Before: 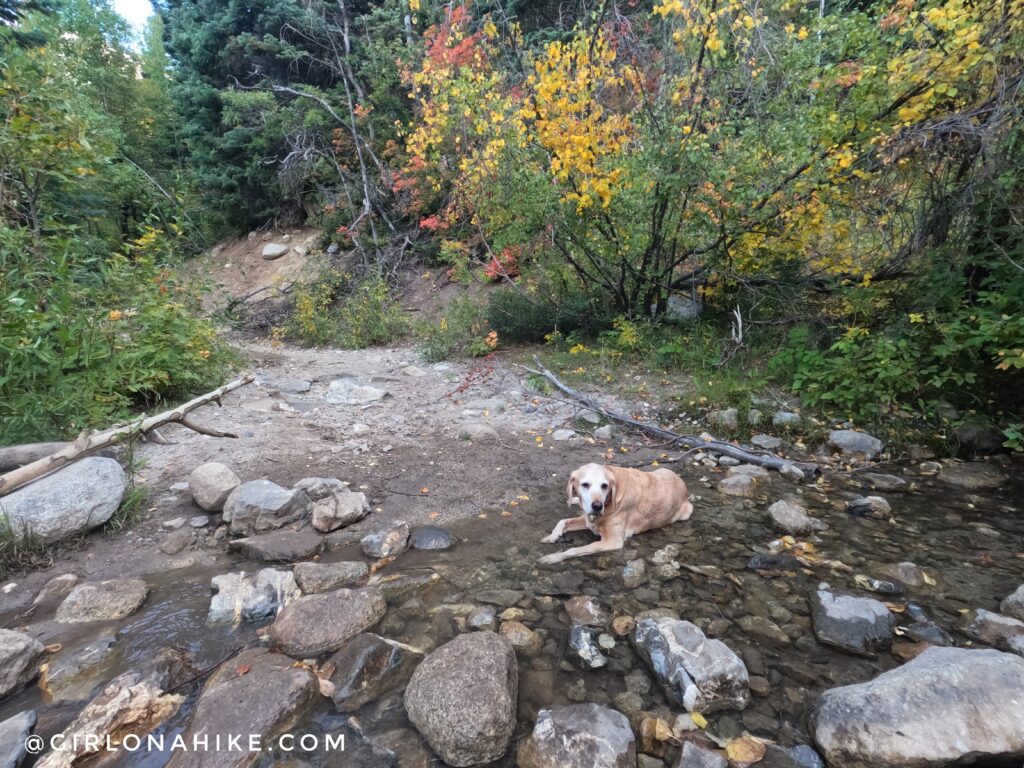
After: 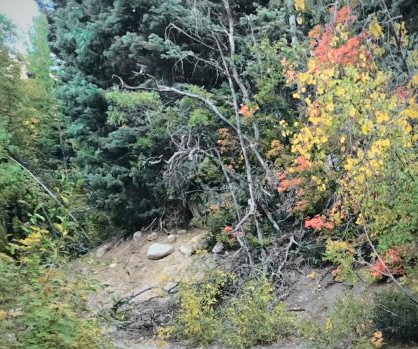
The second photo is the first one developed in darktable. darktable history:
crop and rotate: left 11.245%, top 0.073%, right 47.885%, bottom 54.397%
tone curve: curves: ch0 [(0, 0.026) (0.104, 0.1) (0.233, 0.262) (0.398, 0.507) (0.498, 0.621) (0.65, 0.757) (0.835, 0.883) (1, 0.961)]; ch1 [(0, 0) (0.346, 0.307) (0.408, 0.369) (0.453, 0.457) (0.482, 0.476) (0.502, 0.498) (0.521, 0.507) (0.553, 0.554) (0.638, 0.646) (0.693, 0.727) (1, 1)]; ch2 [(0, 0) (0.366, 0.337) (0.434, 0.46) (0.485, 0.494) (0.5, 0.494) (0.511, 0.508) (0.537, 0.55) (0.579, 0.599) (0.663, 0.67) (1, 1)], color space Lab, independent channels, preserve colors none
vignetting: fall-off radius 69.56%, brightness -0.429, saturation -0.204, automatic ratio true, unbound false
sharpen: amount 0.211
